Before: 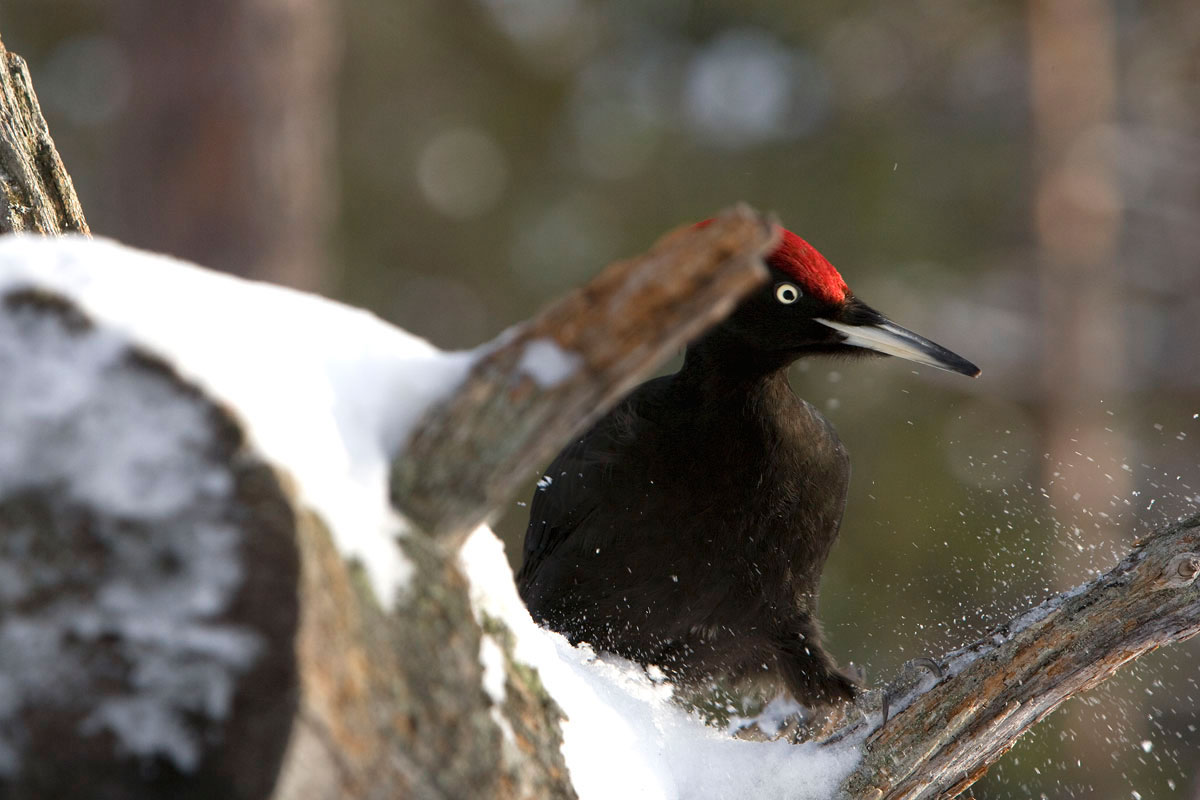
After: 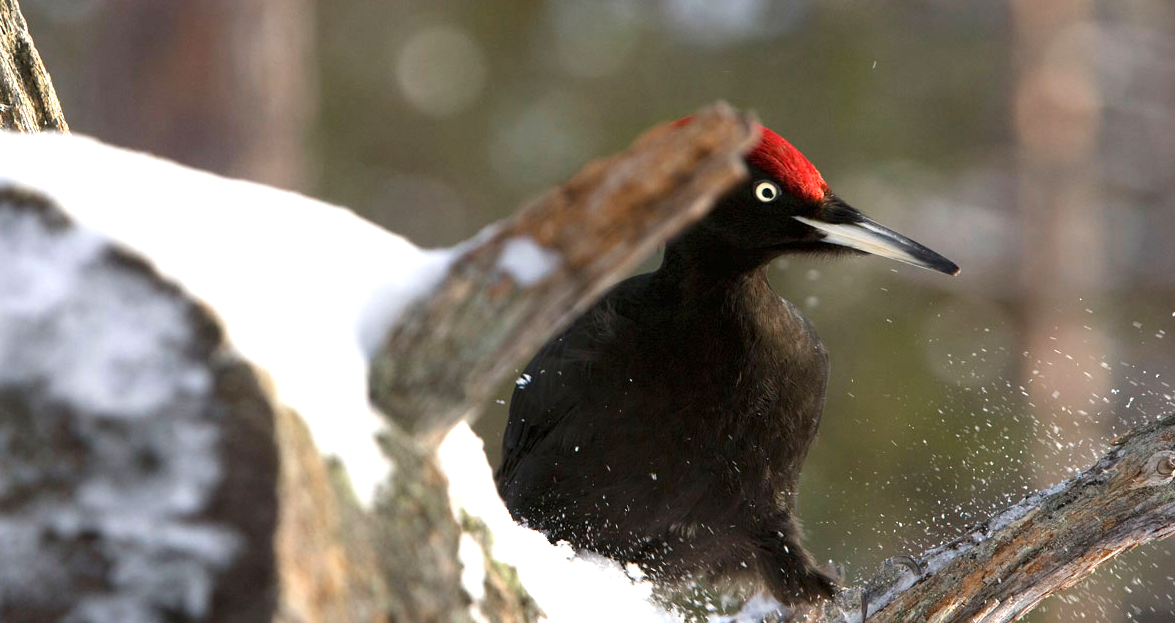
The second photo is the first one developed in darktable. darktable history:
vignetting: fall-off start 100%, fall-off radius 71%, brightness -0.434, saturation -0.2, width/height ratio 1.178, dithering 8-bit output, unbound false
crop and rotate: left 1.814%, top 12.818%, right 0.25%, bottom 9.225%
exposure: exposure 0.564 EV, compensate highlight preservation false
contrast brightness saturation: contrast 0.08, saturation 0.02
